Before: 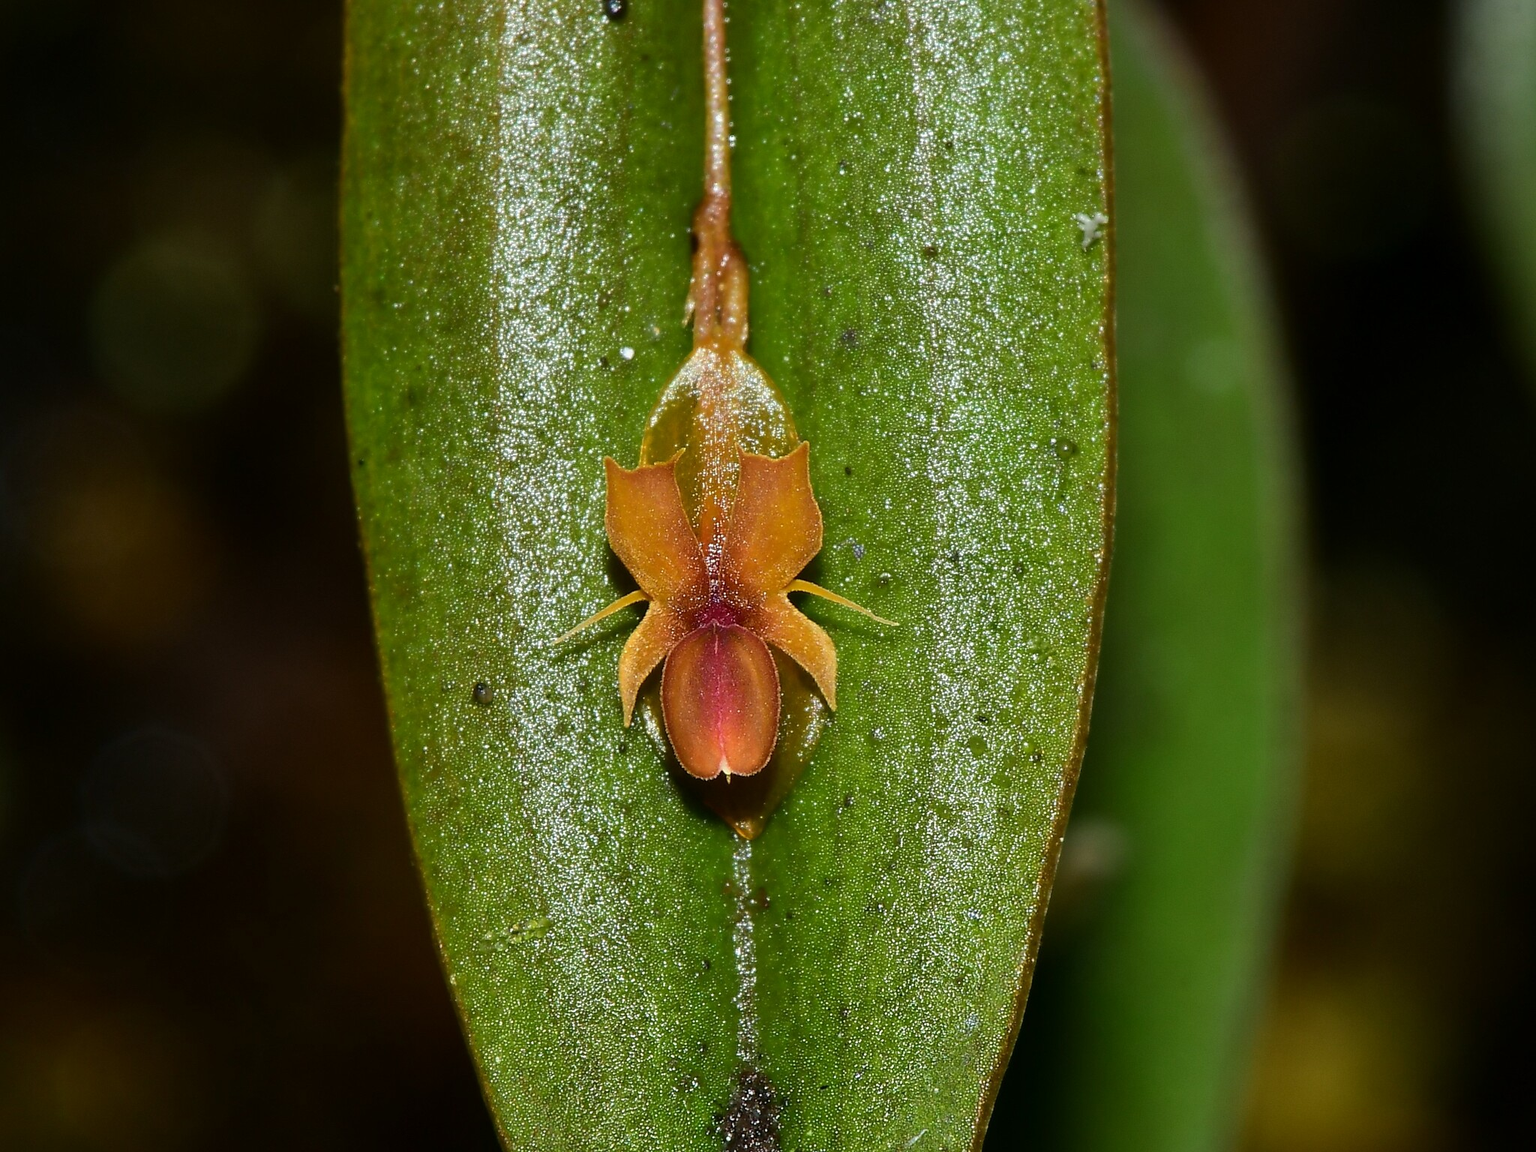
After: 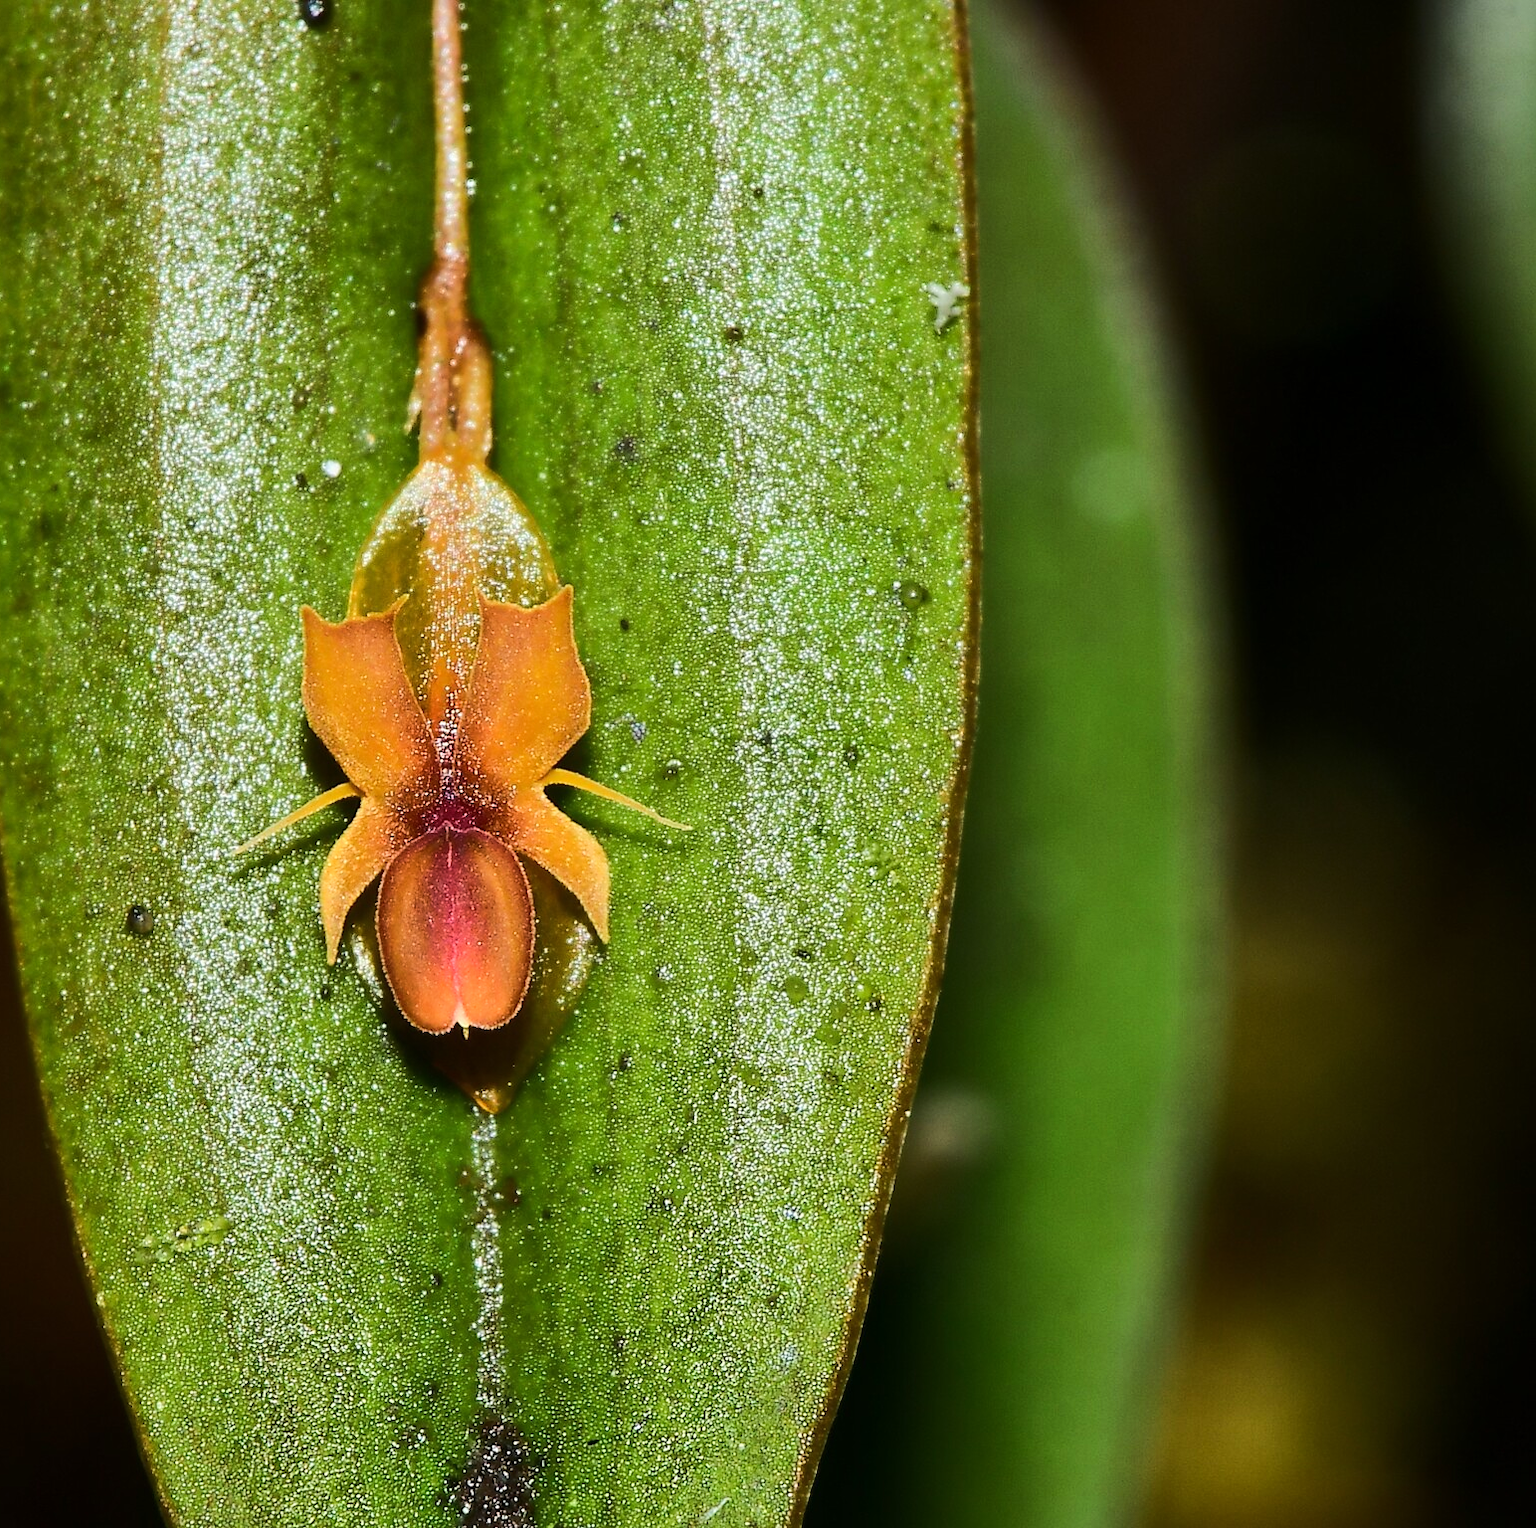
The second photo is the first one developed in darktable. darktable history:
crop and rotate: left 24.6%
rgb curve: curves: ch0 [(0, 0) (0.284, 0.292) (0.505, 0.644) (1, 1)]; ch1 [(0, 0) (0.284, 0.292) (0.505, 0.644) (1, 1)]; ch2 [(0, 0) (0.284, 0.292) (0.505, 0.644) (1, 1)], compensate middle gray true
